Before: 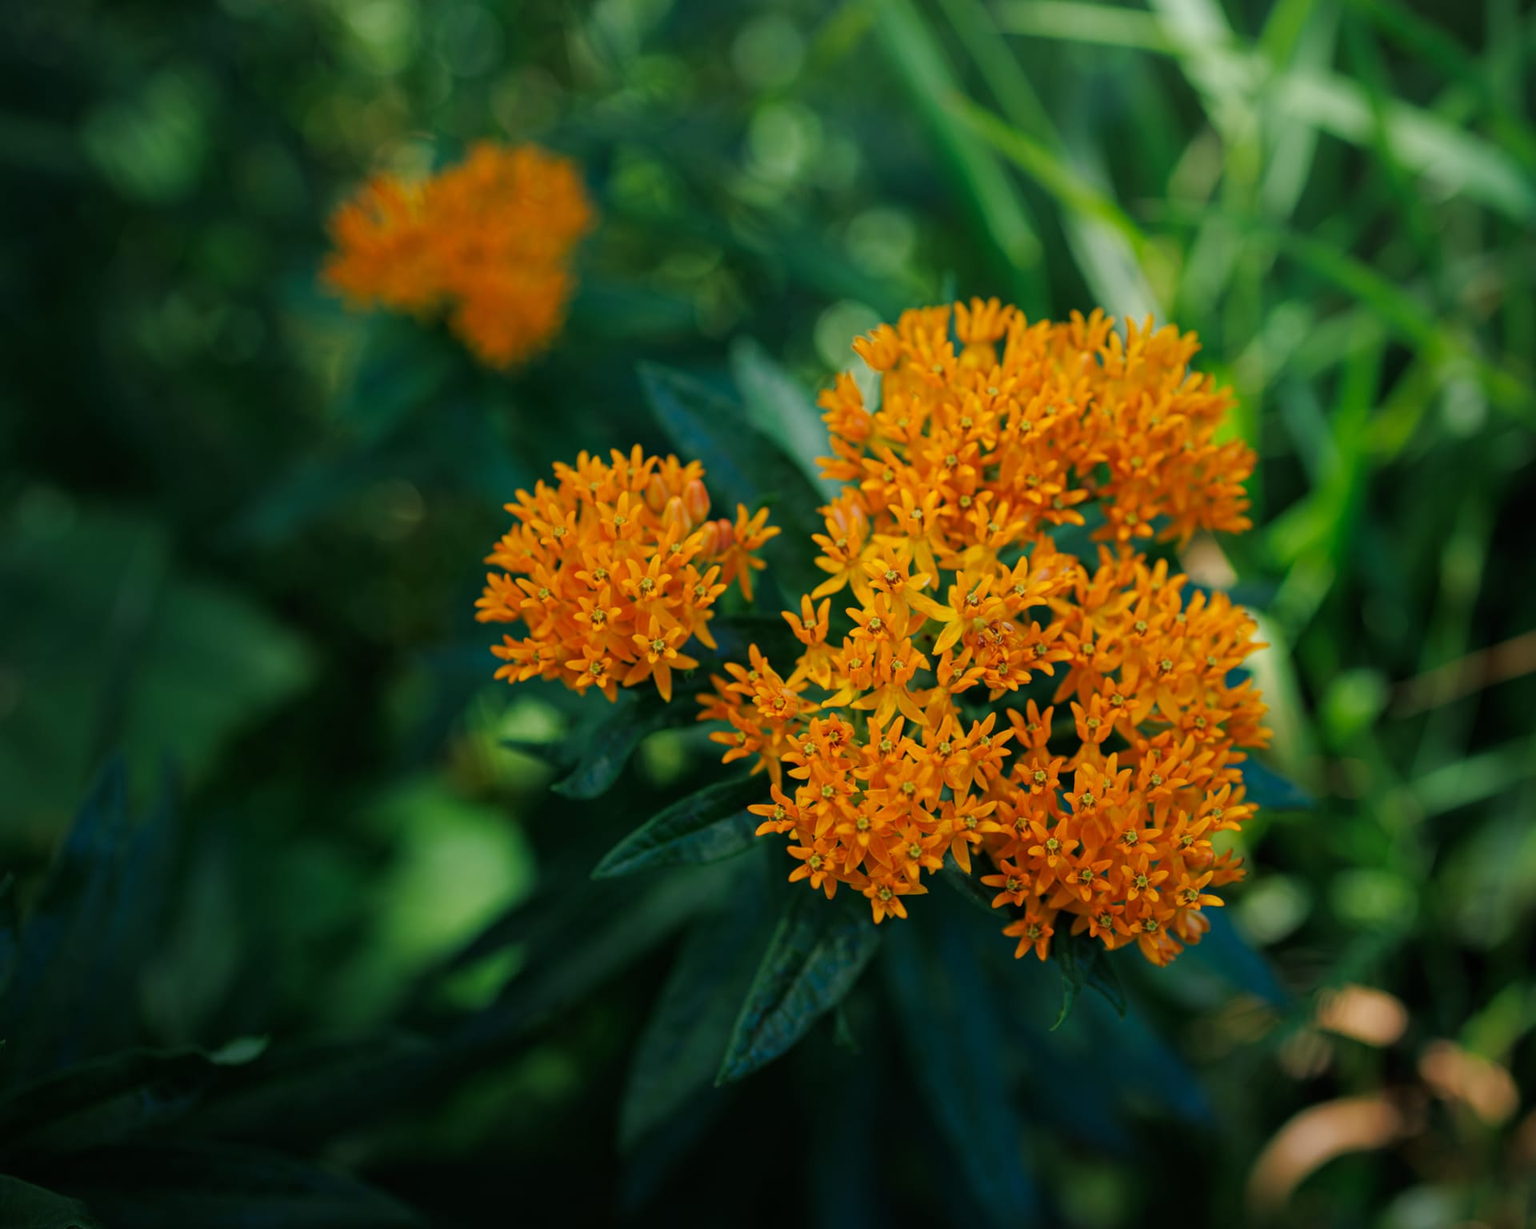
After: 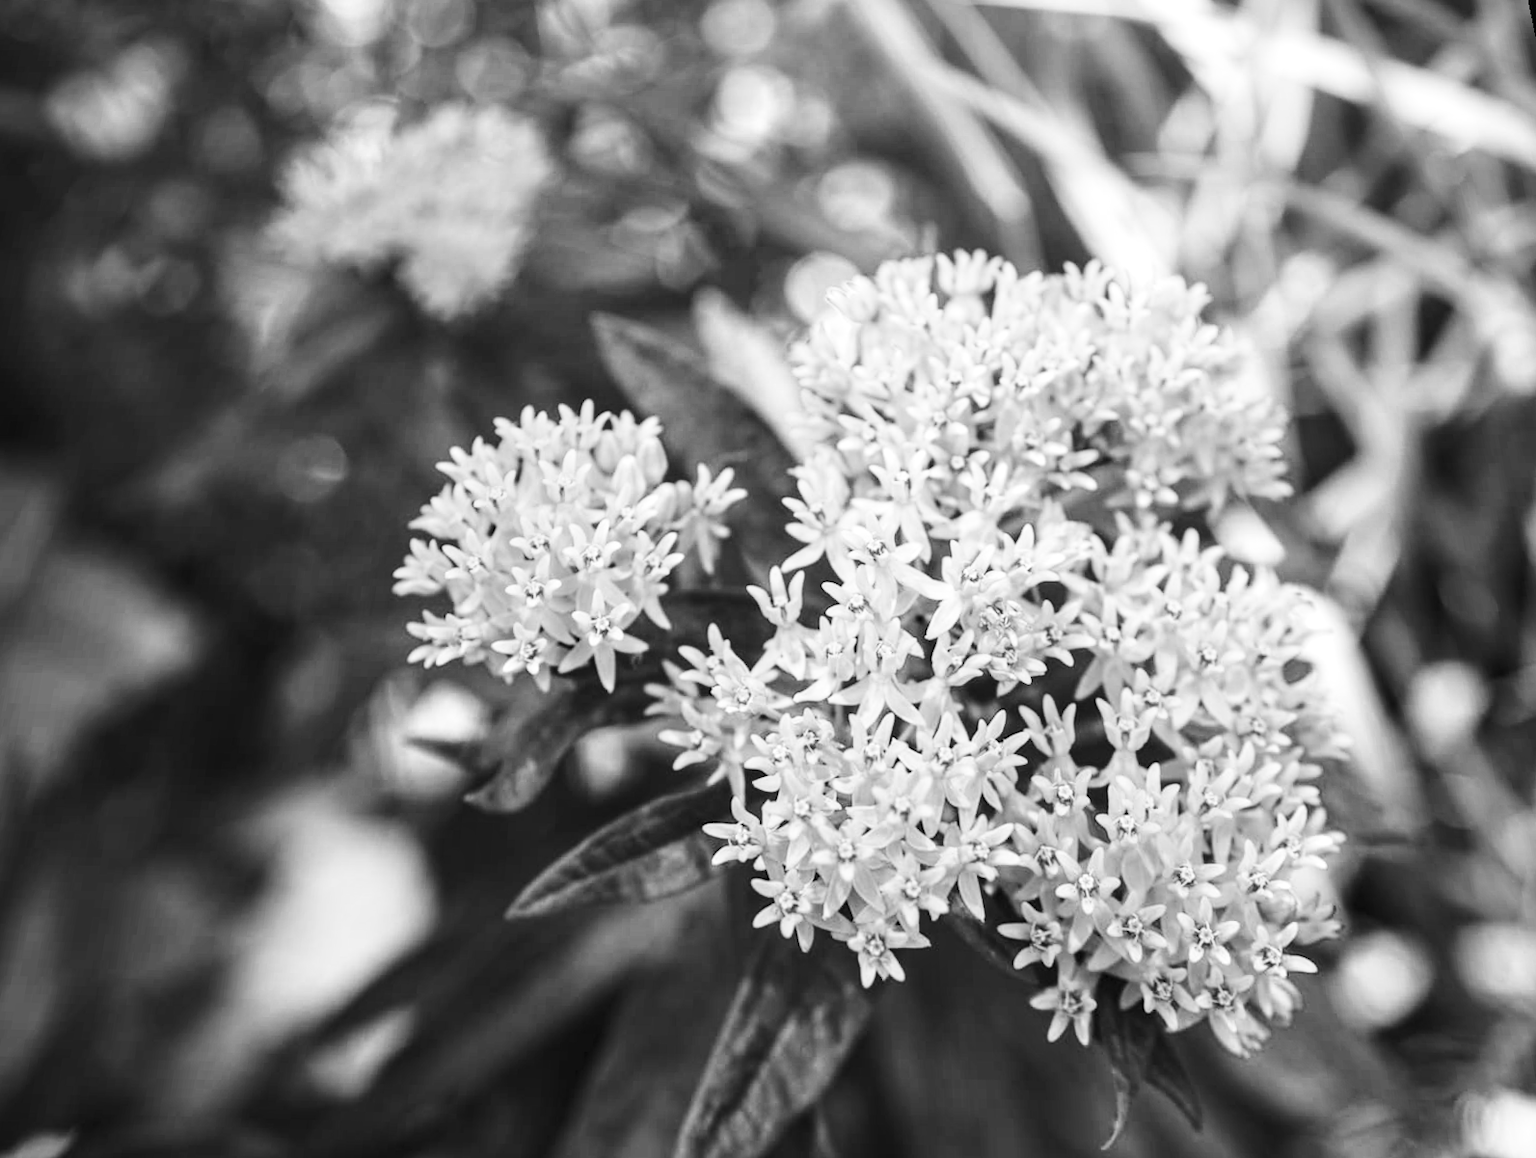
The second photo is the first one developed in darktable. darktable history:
exposure: black level correction 0, exposure 0.5 EV, compensate highlight preservation false
contrast brightness saturation: brightness 0.18, saturation -0.5
rotate and perspective: rotation 0.72°, lens shift (vertical) -0.352, lens shift (horizontal) -0.051, crop left 0.152, crop right 0.859, crop top 0.019, crop bottom 0.964
base curve: curves: ch0 [(0, 0) (0.028, 0.03) (0.121, 0.232) (0.46, 0.748) (0.859, 0.968) (1, 1)], preserve colors none
tone equalizer: -8 EV -0.75 EV, -7 EV -0.7 EV, -6 EV -0.6 EV, -5 EV -0.4 EV, -3 EV 0.4 EV, -2 EV 0.6 EV, -1 EV 0.7 EV, +0 EV 0.75 EV, edges refinement/feathering 500, mask exposure compensation -1.57 EV, preserve details no
local contrast: on, module defaults
monochrome: on, module defaults
crop: bottom 19.644%
